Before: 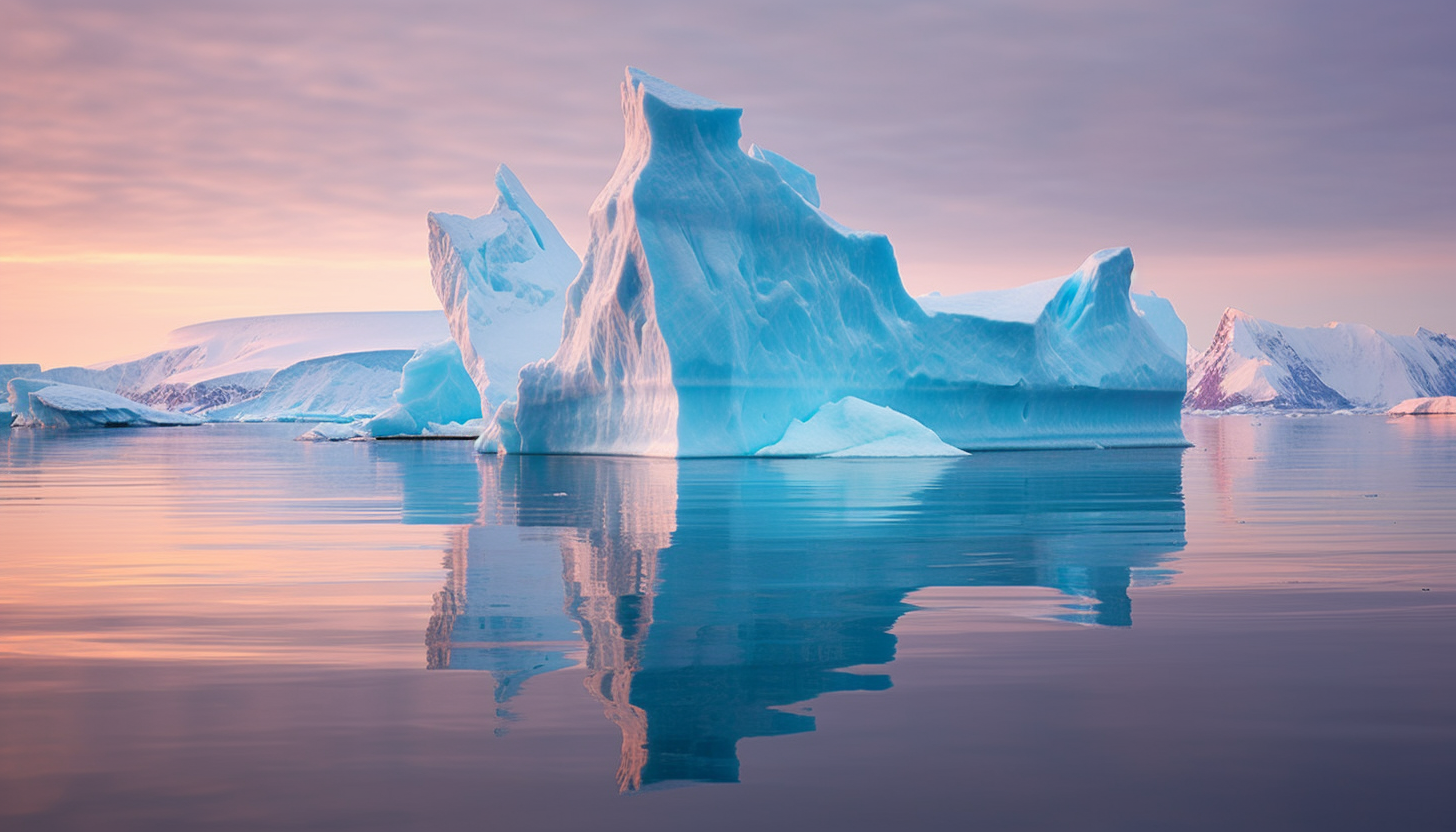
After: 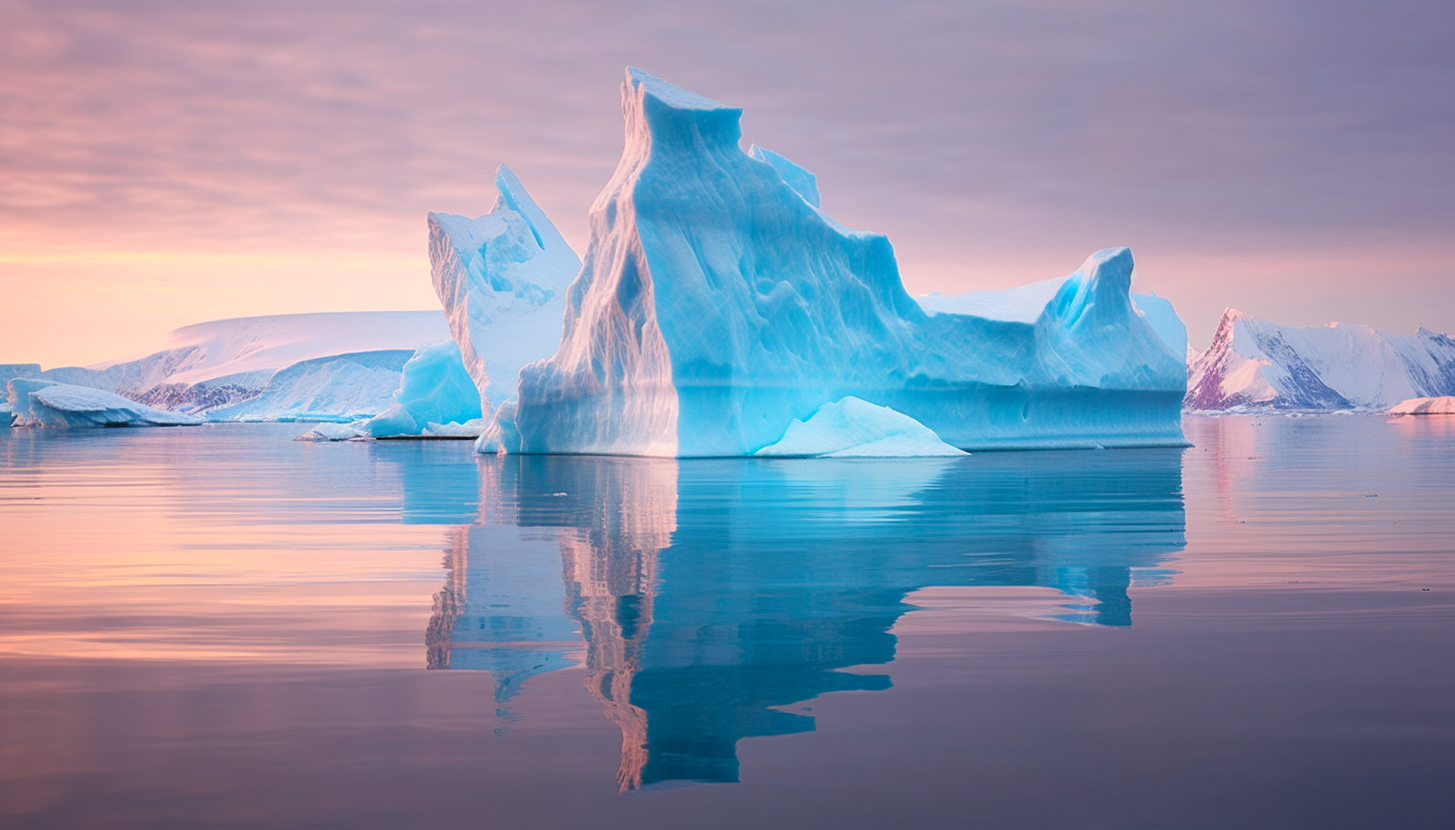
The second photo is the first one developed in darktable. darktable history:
color zones: curves: ch0 [(0, 0.5) (0.125, 0.4) (0.25, 0.5) (0.375, 0.4) (0.5, 0.4) (0.625, 0.35) (0.75, 0.35) (0.875, 0.5)]; ch1 [(0, 0.35) (0.125, 0.45) (0.25, 0.35) (0.375, 0.35) (0.5, 0.35) (0.625, 0.35) (0.75, 0.45) (0.875, 0.35)]; ch2 [(0, 0.6) (0.125, 0.5) (0.25, 0.5) (0.375, 0.6) (0.5, 0.6) (0.625, 0.5) (0.75, 0.5) (0.875, 0.5)], mix -137.82%
crop: top 0.046%, bottom 0.181%
